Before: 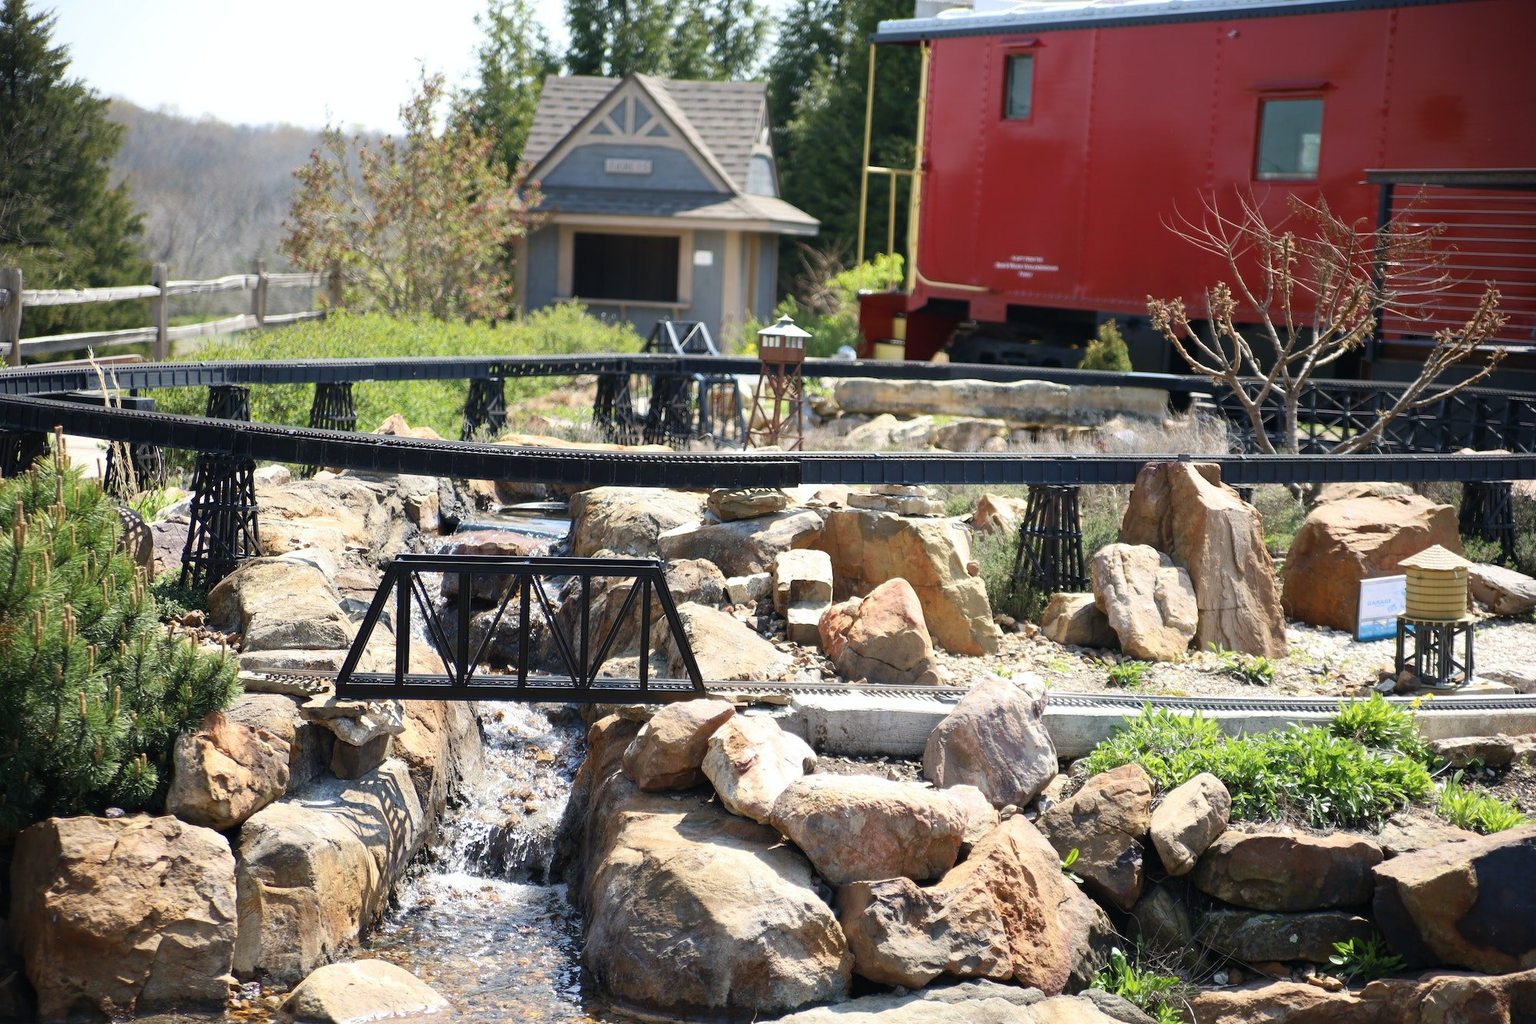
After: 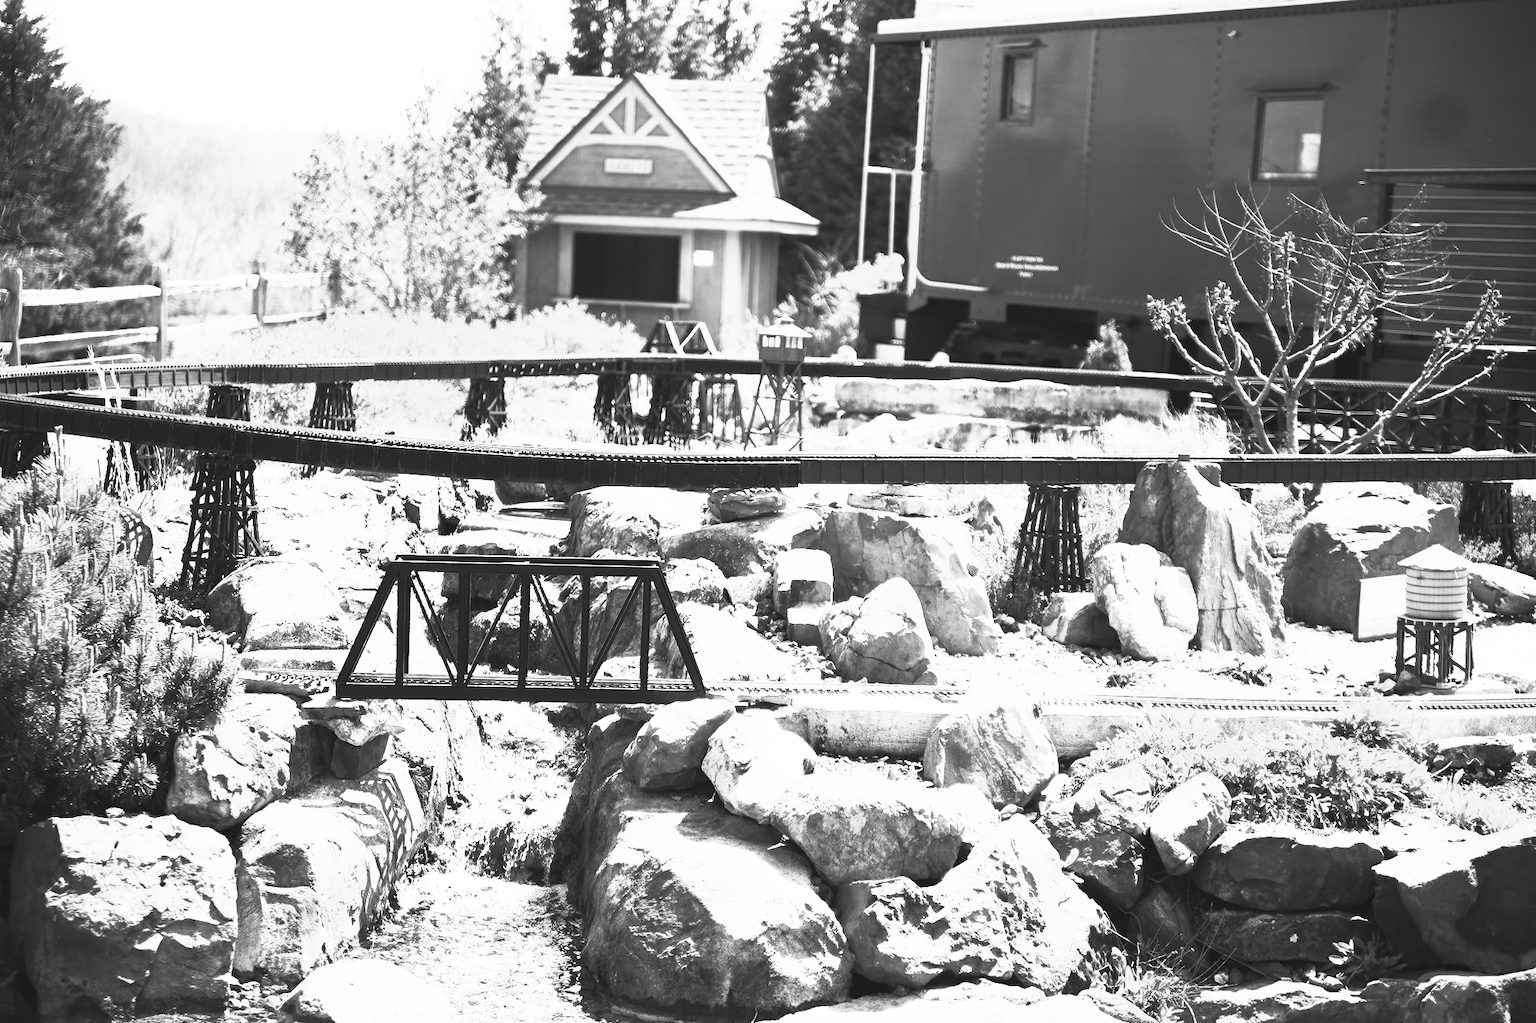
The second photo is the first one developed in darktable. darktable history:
monochrome: on, module defaults
base curve: curves: ch0 [(0, 0) (0.989, 0.992)], preserve colors none
contrast brightness saturation: contrast 1, brightness 1, saturation 1
